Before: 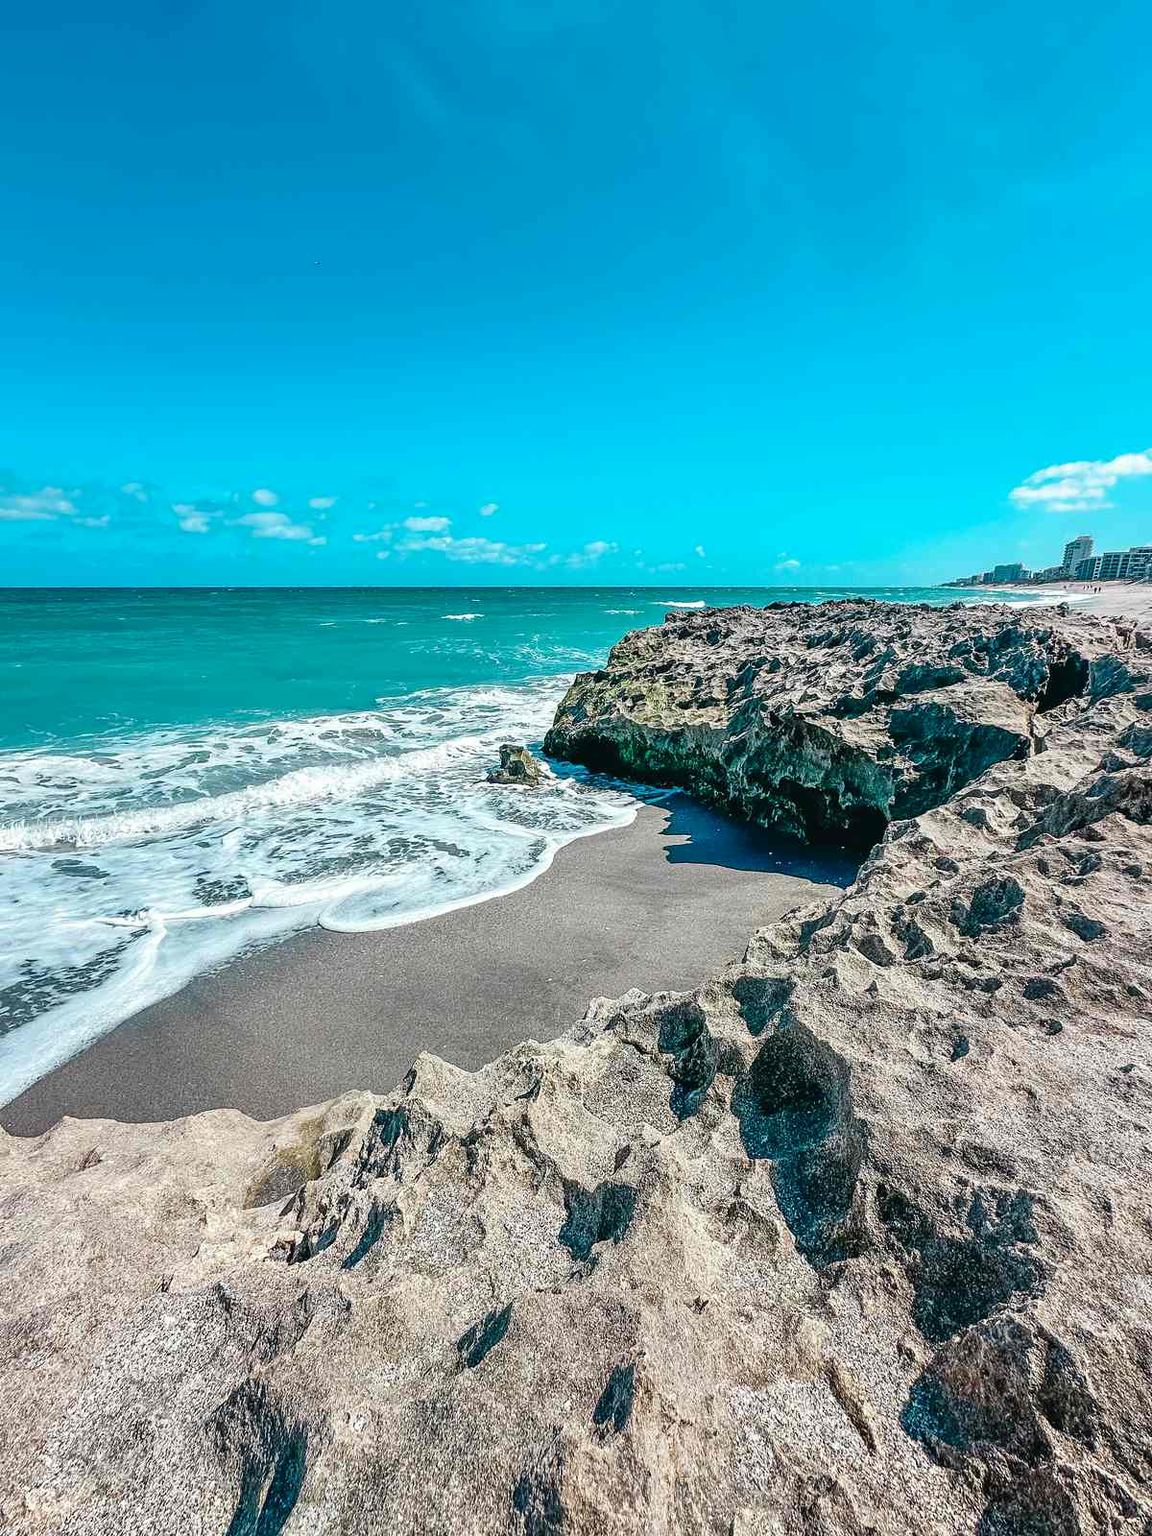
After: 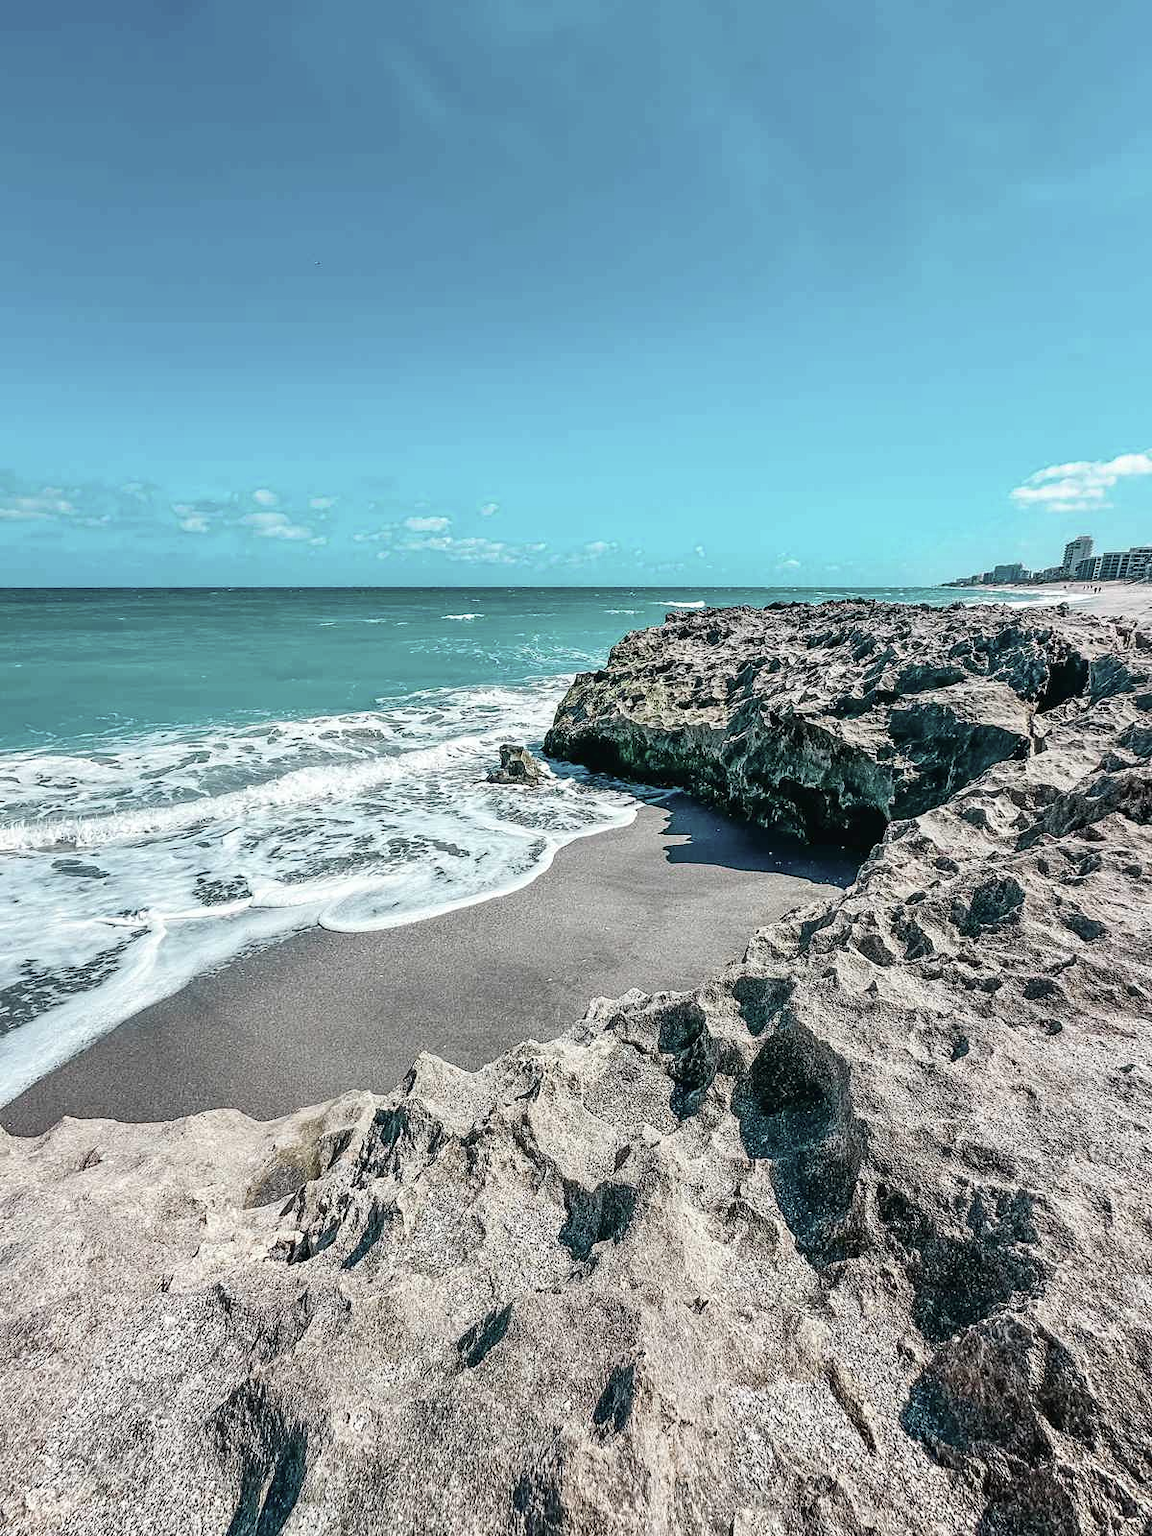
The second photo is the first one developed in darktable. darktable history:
contrast brightness saturation: contrast 0.095, saturation -0.378
